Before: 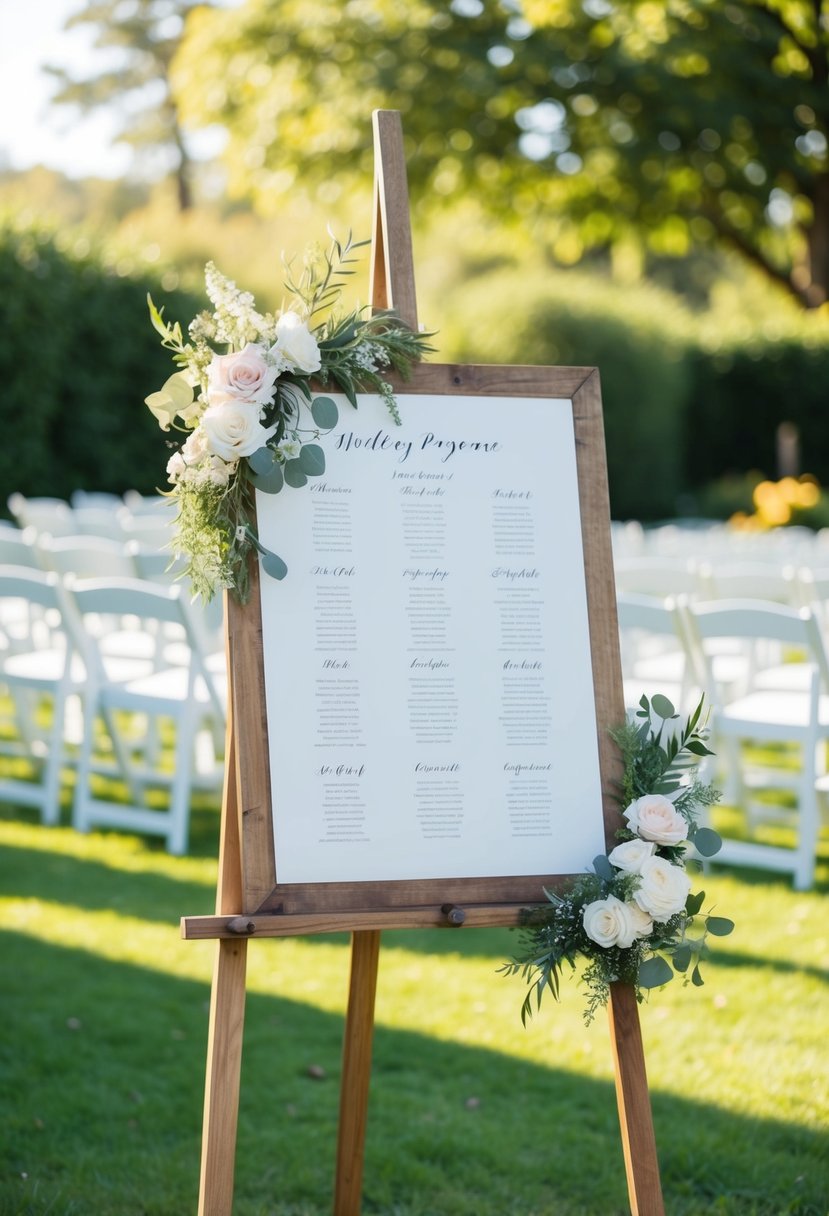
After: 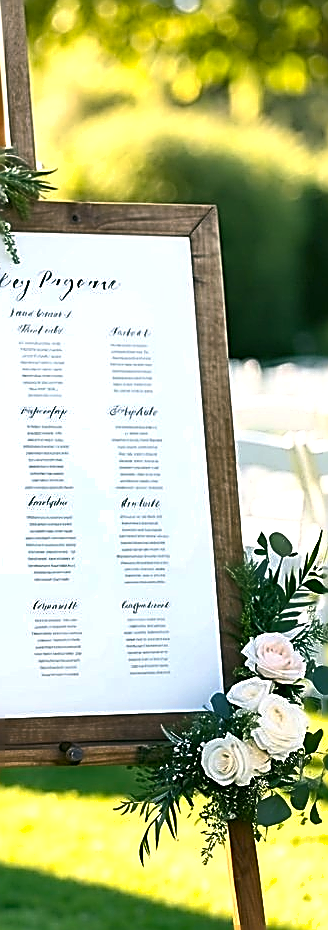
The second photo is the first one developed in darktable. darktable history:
exposure: exposure 0.475 EV, compensate highlight preservation false
color correction: highlights a* 4.41, highlights b* 4.92, shadows a* -6.86, shadows b* 4.94
sharpen: amount 1.988
crop: left 46.112%, top 13.361%, right 14.224%, bottom 10.125%
shadows and highlights: radius 169.79, shadows 26.24, white point adjustment 3.13, highlights -68.13, soften with gaussian
contrast brightness saturation: contrast 0.099, brightness 0.028, saturation 0.092
base curve: curves: ch0 [(0, 0) (0.74, 0.67) (1, 1)], preserve colors none
